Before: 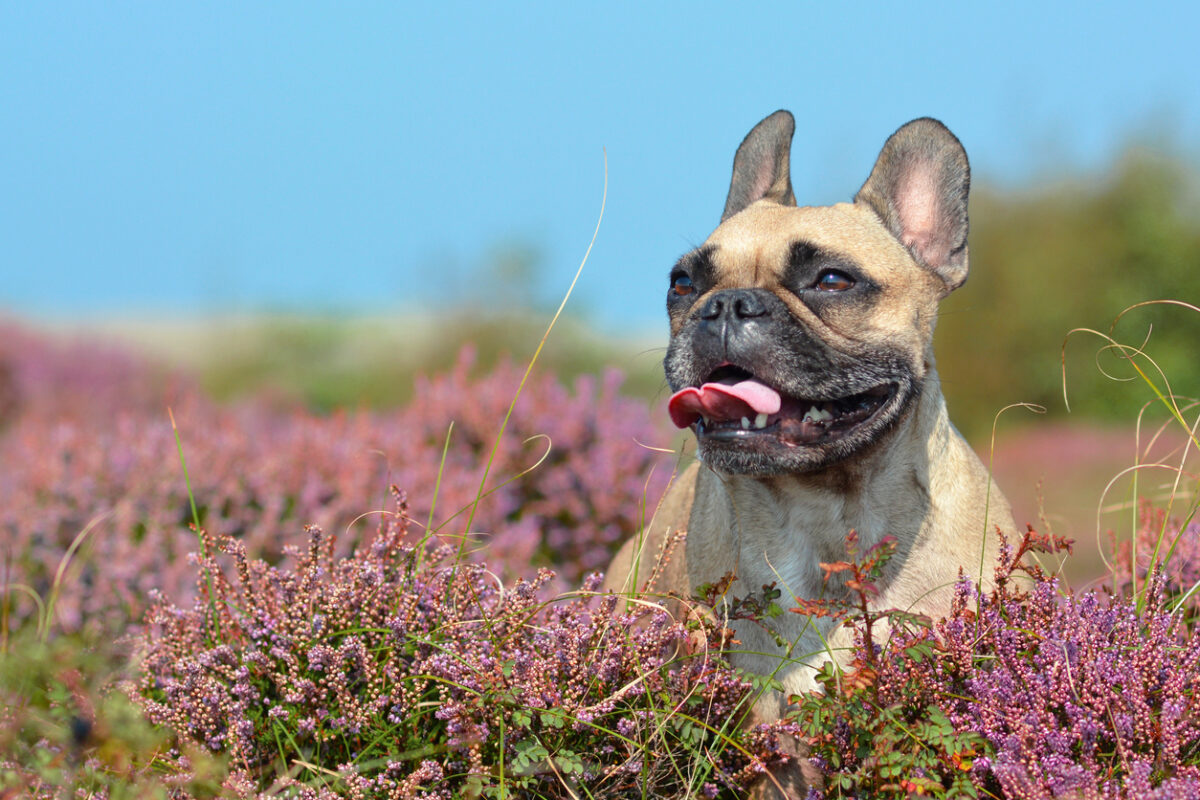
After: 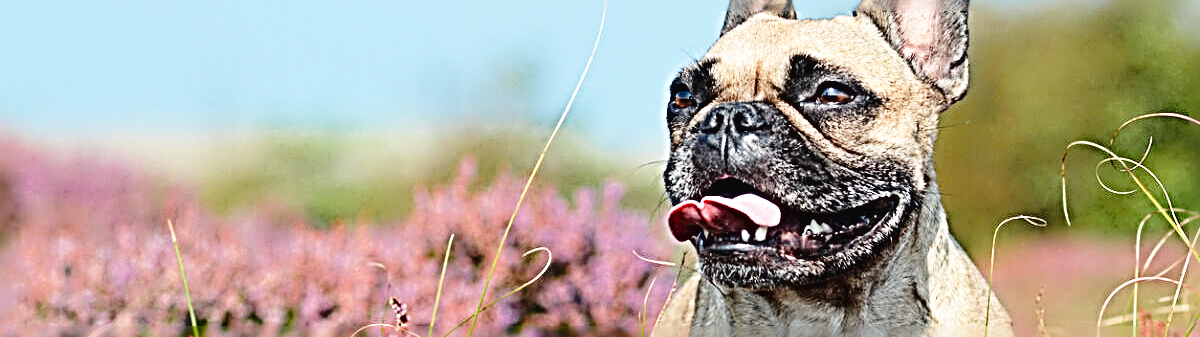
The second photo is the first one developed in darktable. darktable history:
tone curve: curves: ch0 [(0, 0.011) (0.053, 0.026) (0.174, 0.115) (0.398, 0.444) (0.673, 0.775) (0.829, 0.906) (0.991, 0.981)]; ch1 [(0, 0) (0.276, 0.206) (0.409, 0.383) (0.473, 0.458) (0.492, 0.499) (0.521, 0.502) (0.546, 0.543) (0.585, 0.617) (0.659, 0.686) (0.78, 0.8) (1, 1)]; ch2 [(0, 0) (0.438, 0.449) (0.473, 0.469) (0.503, 0.5) (0.523, 0.538) (0.562, 0.598) (0.612, 0.635) (0.695, 0.713) (1, 1)], preserve colors none
crop and rotate: top 23.465%, bottom 34.34%
contrast brightness saturation: contrast -0.096, saturation -0.104
sharpen: radius 4.03, amount 1.987
tone equalizer: -8 EV -0.431 EV, -7 EV -0.414 EV, -6 EV -0.359 EV, -5 EV -0.225 EV, -3 EV 0.199 EV, -2 EV 0.323 EV, -1 EV 0.375 EV, +0 EV 0.389 EV, edges refinement/feathering 500, mask exposure compensation -1.57 EV, preserve details no
